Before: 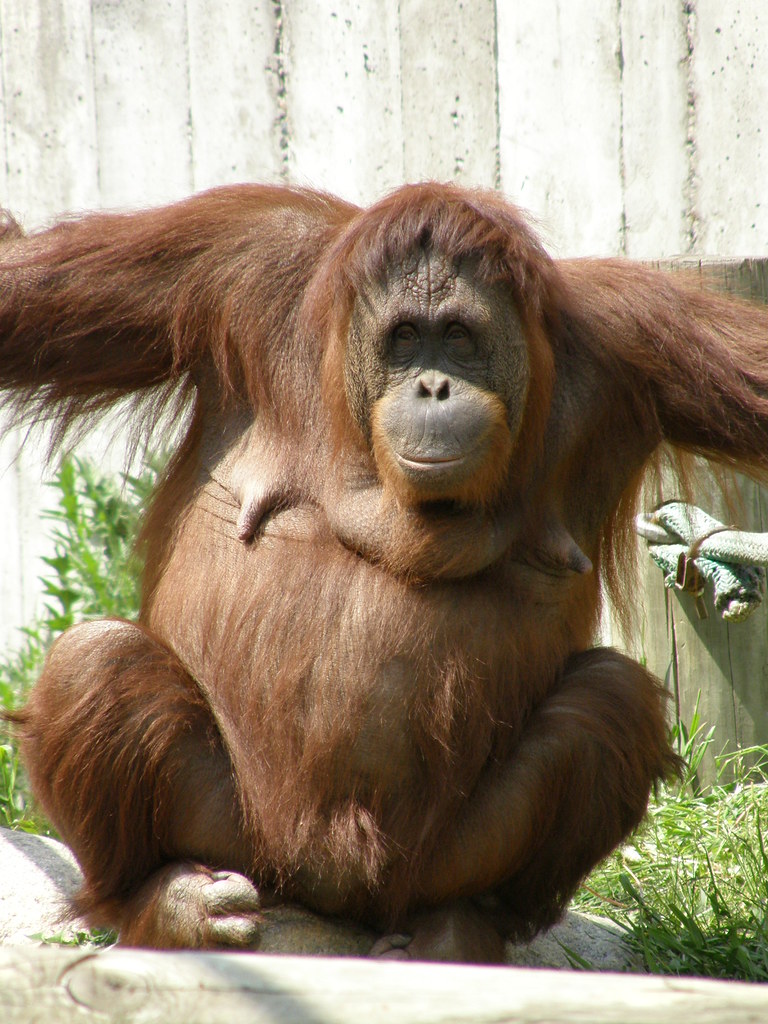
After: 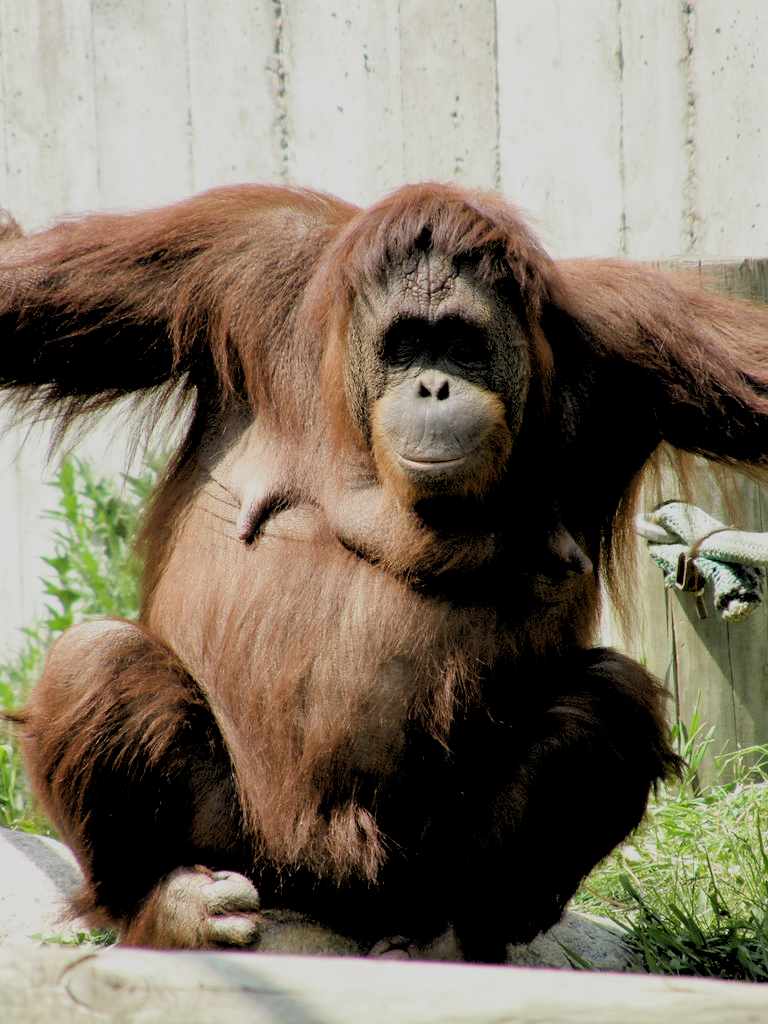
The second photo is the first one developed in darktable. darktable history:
rgb levels: levels [[0.029, 0.461, 0.922], [0, 0.5, 1], [0, 0.5, 1]]
filmic rgb: black relative exposure -7.65 EV, white relative exposure 4.56 EV, hardness 3.61
